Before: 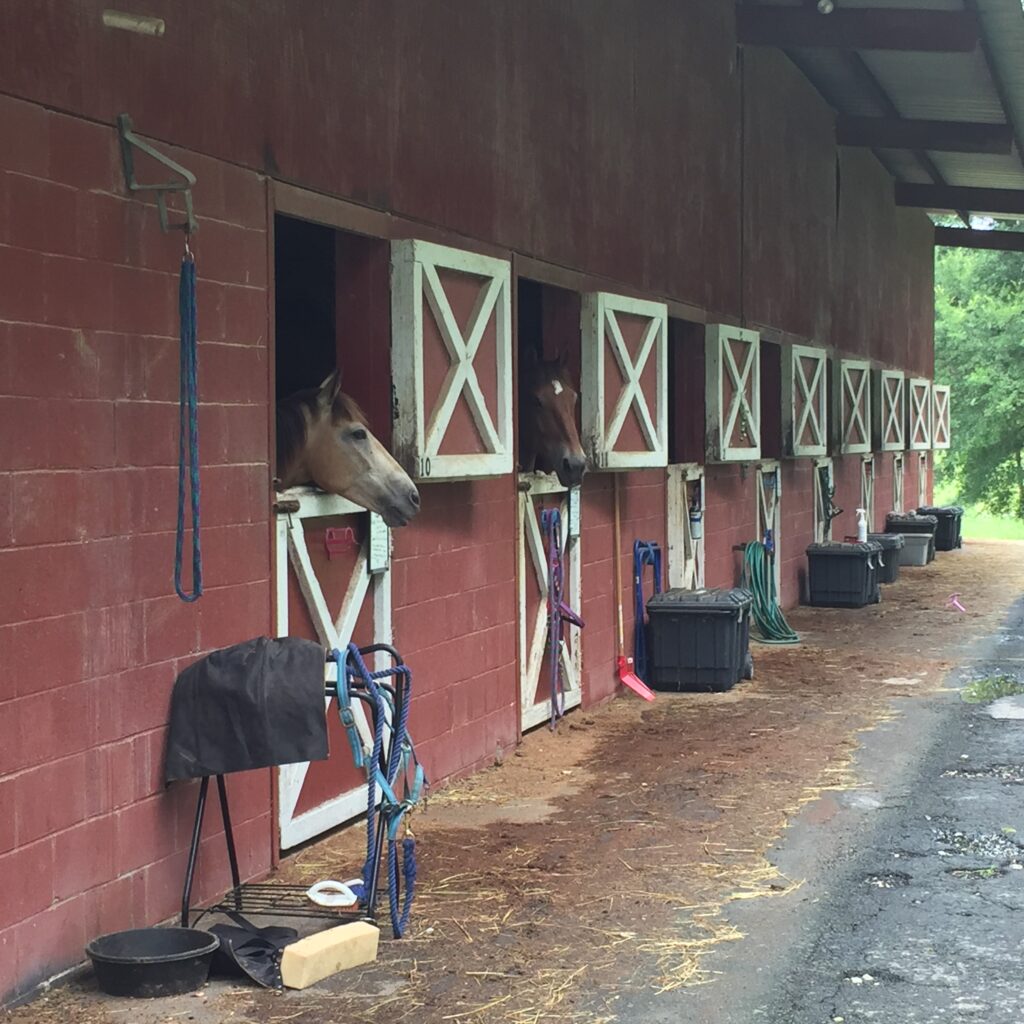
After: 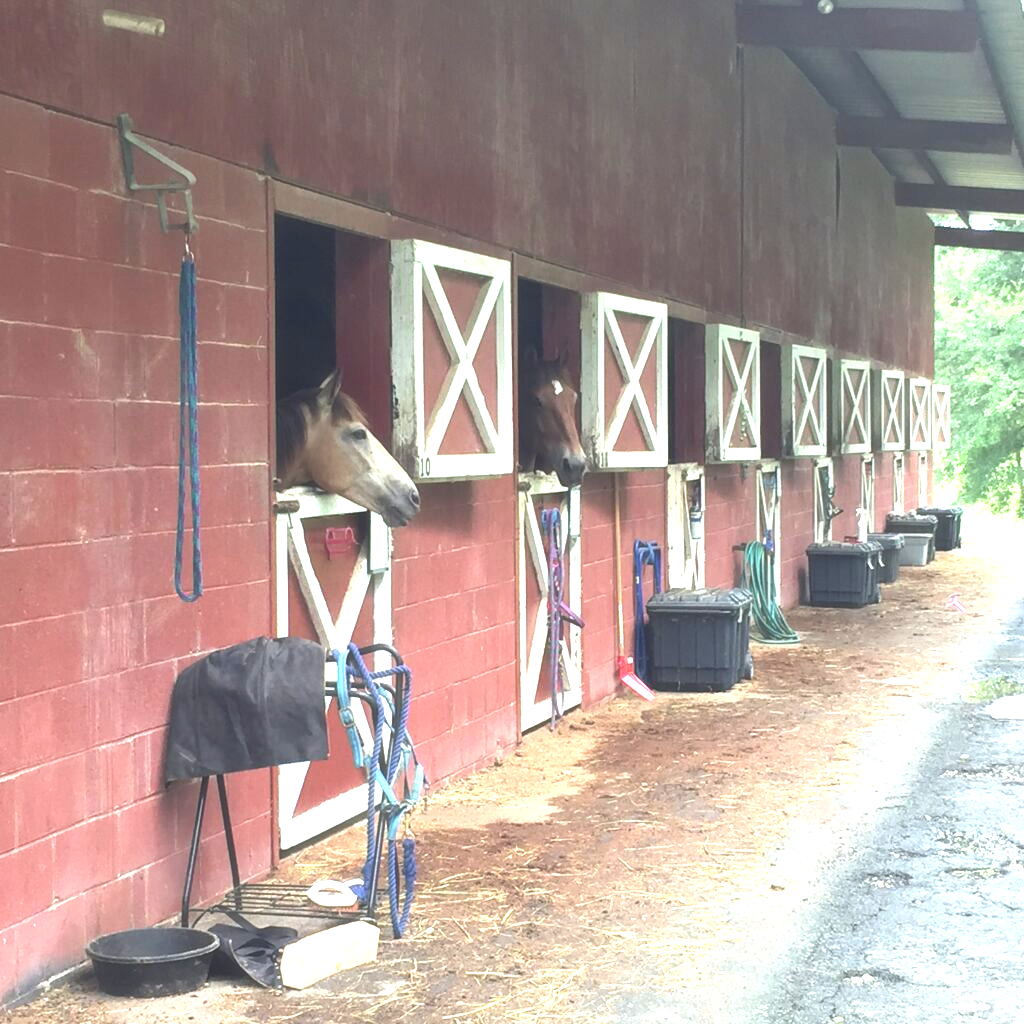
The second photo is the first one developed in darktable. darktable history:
exposure: black level correction 0, exposure 1.463 EV, compensate highlight preservation false
haze removal: strength -0.103, compatibility mode true, adaptive false
